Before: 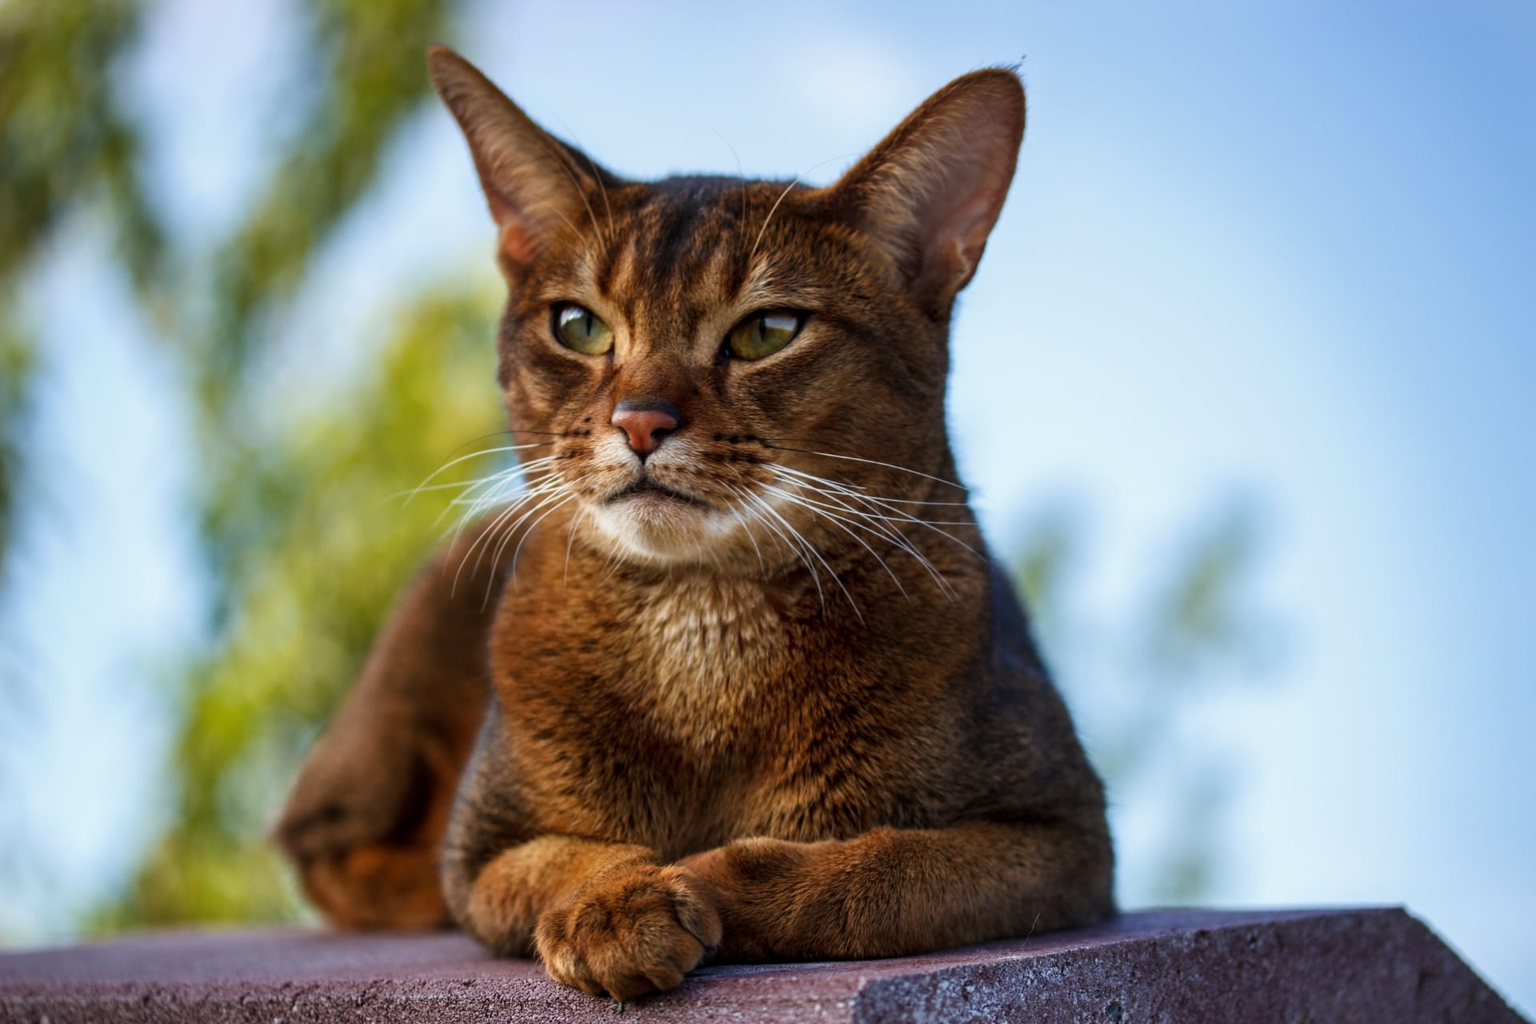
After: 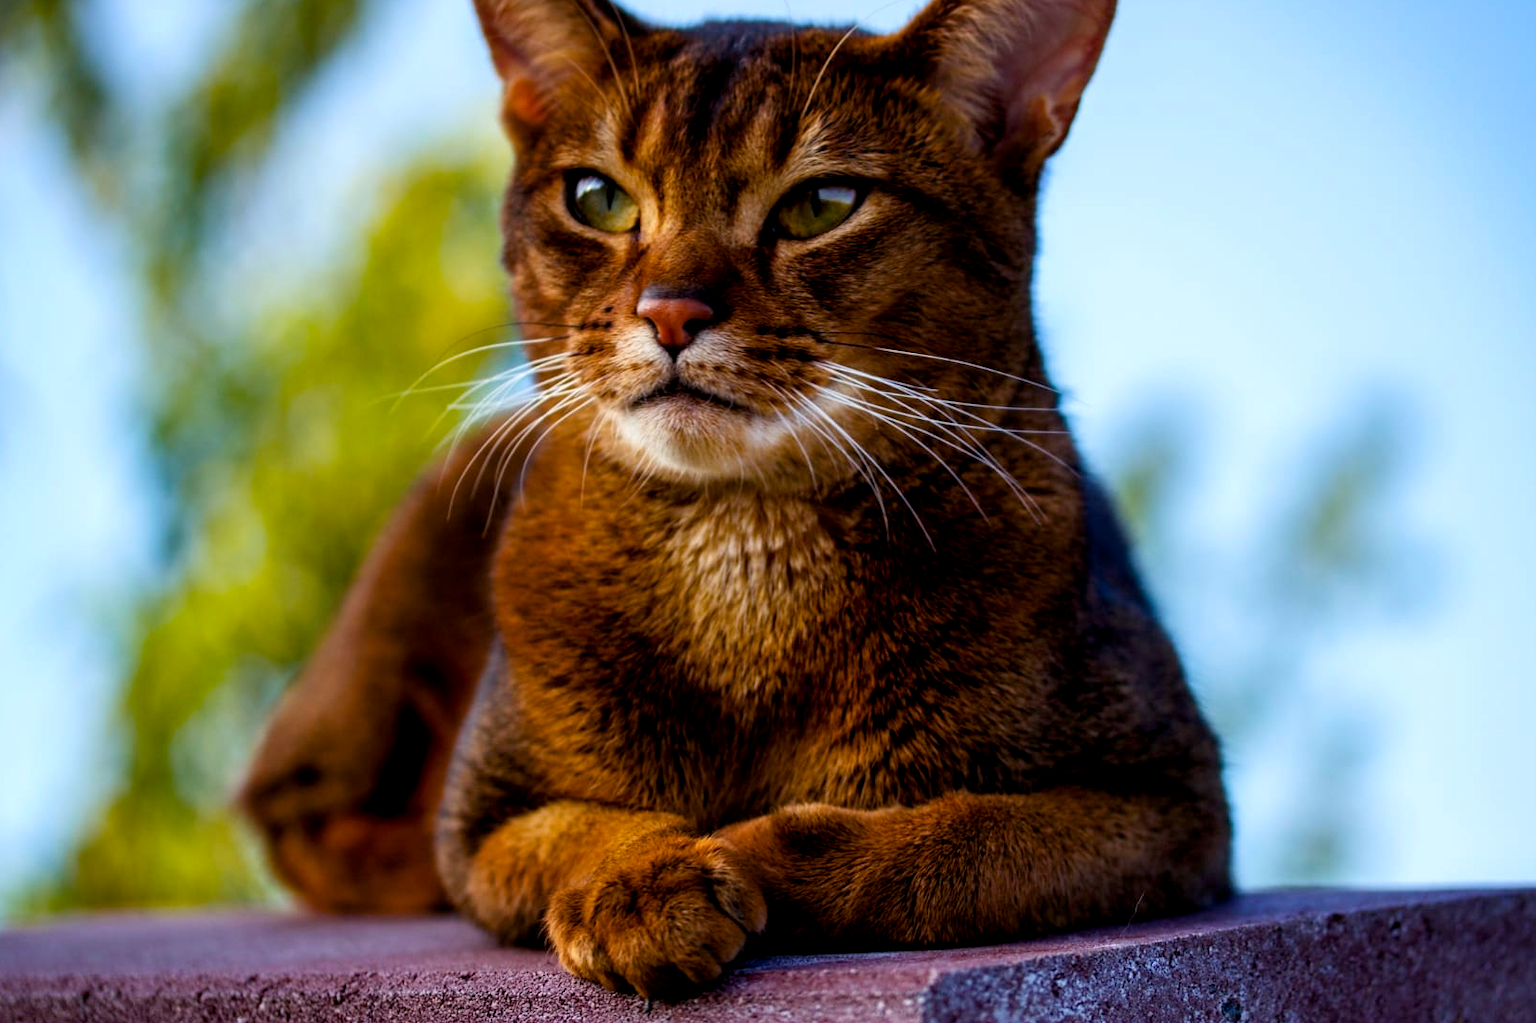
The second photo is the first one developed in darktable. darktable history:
color balance: gamma [0.9, 0.988, 0.975, 1.025], gain [1.05, 1, 1, 1]
crop and rotate: left 4.842%, top 15.51%, right 10.668%
color balance rgb: perceptual saturation grading › global saturation 25%, global vibrance 20%
exposure: black level correction 0.01, exposure 0.014 EV, compensate highlight preservation false
